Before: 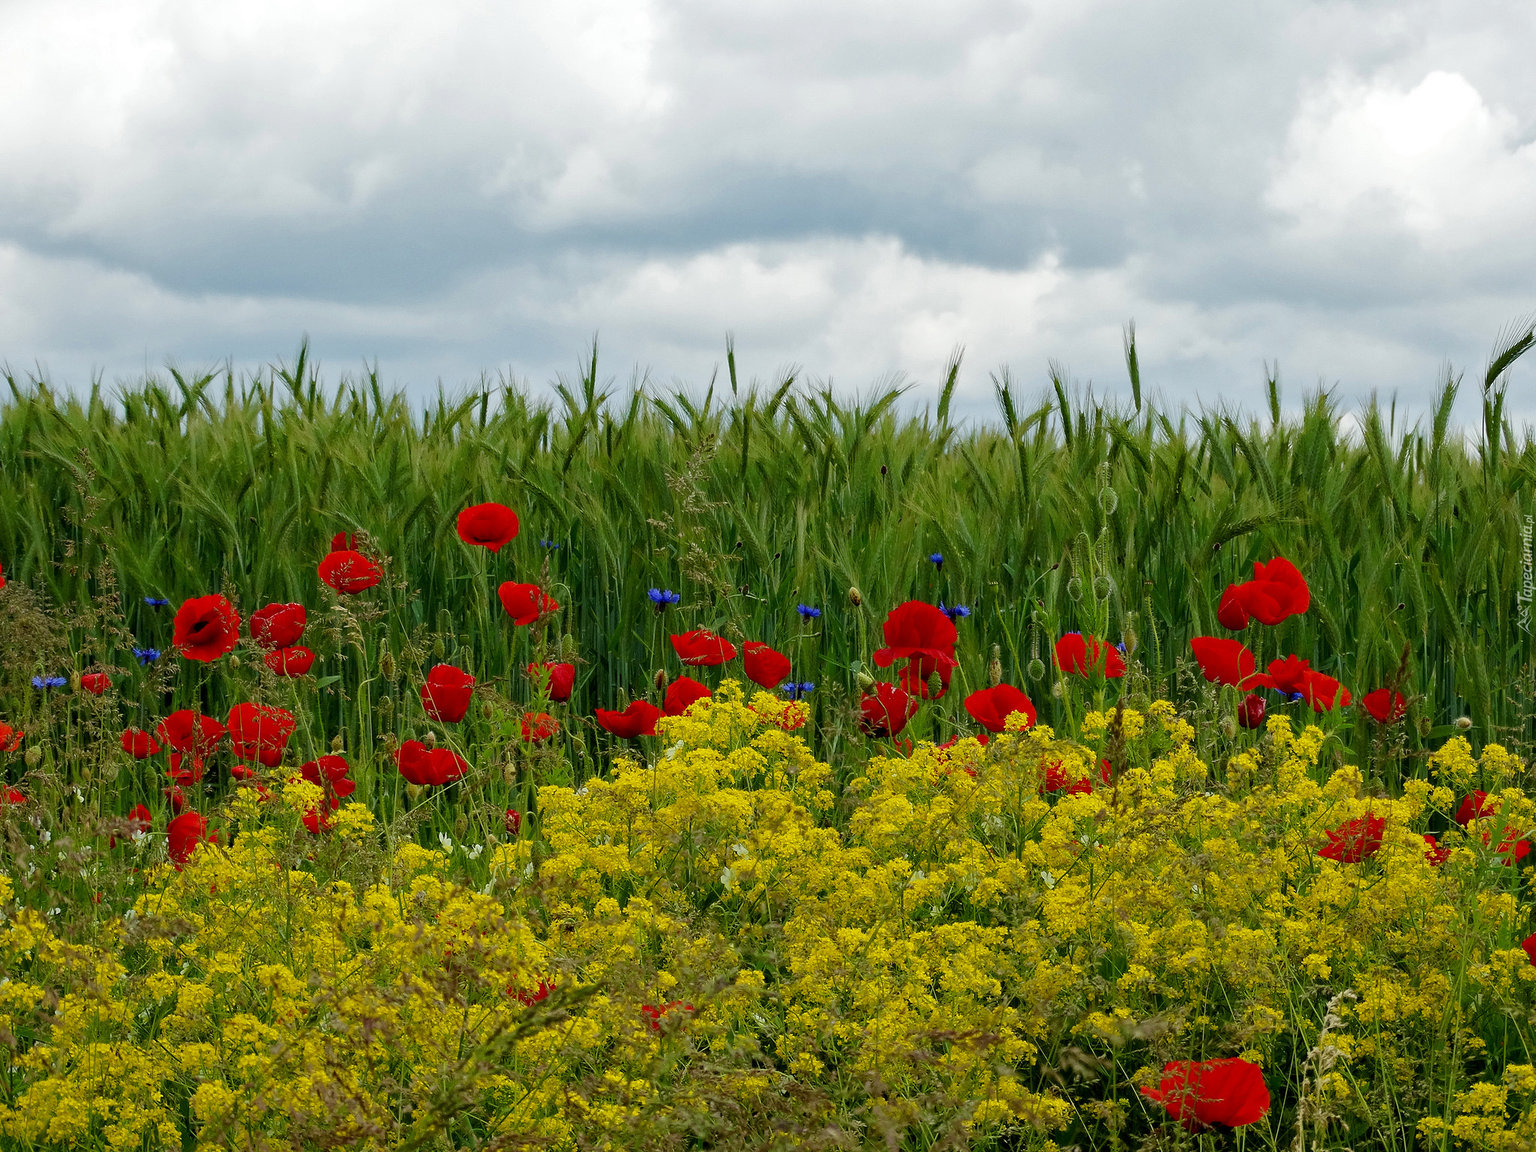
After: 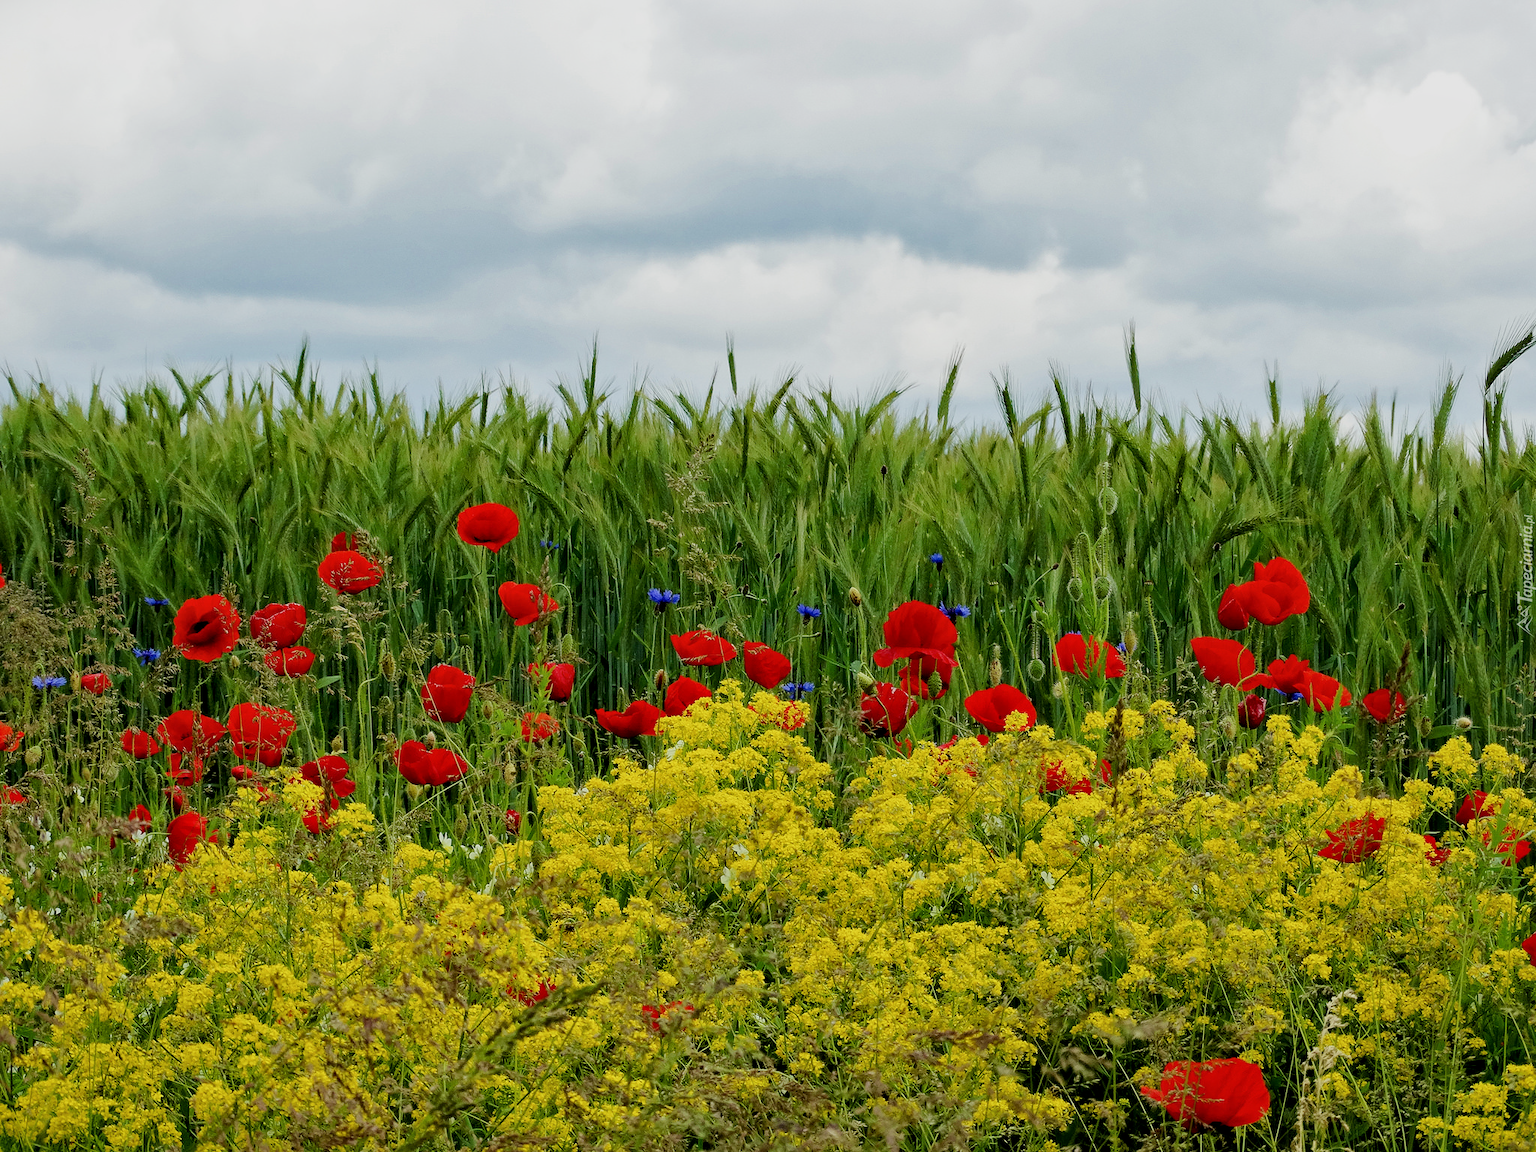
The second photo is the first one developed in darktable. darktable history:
local contrast: mode bilateral grid, contrast 20, coarseness 51, detail 120%, midtone range 0.2
exposure: exposure 0.43 EV, compensate highlight preservation false
filmic rgb: black relative exposure -7.65 EV, white relative exposure 4.56 EV, threshold 3.04 EV, hardness 3.61, enable highlight reconstruction true
